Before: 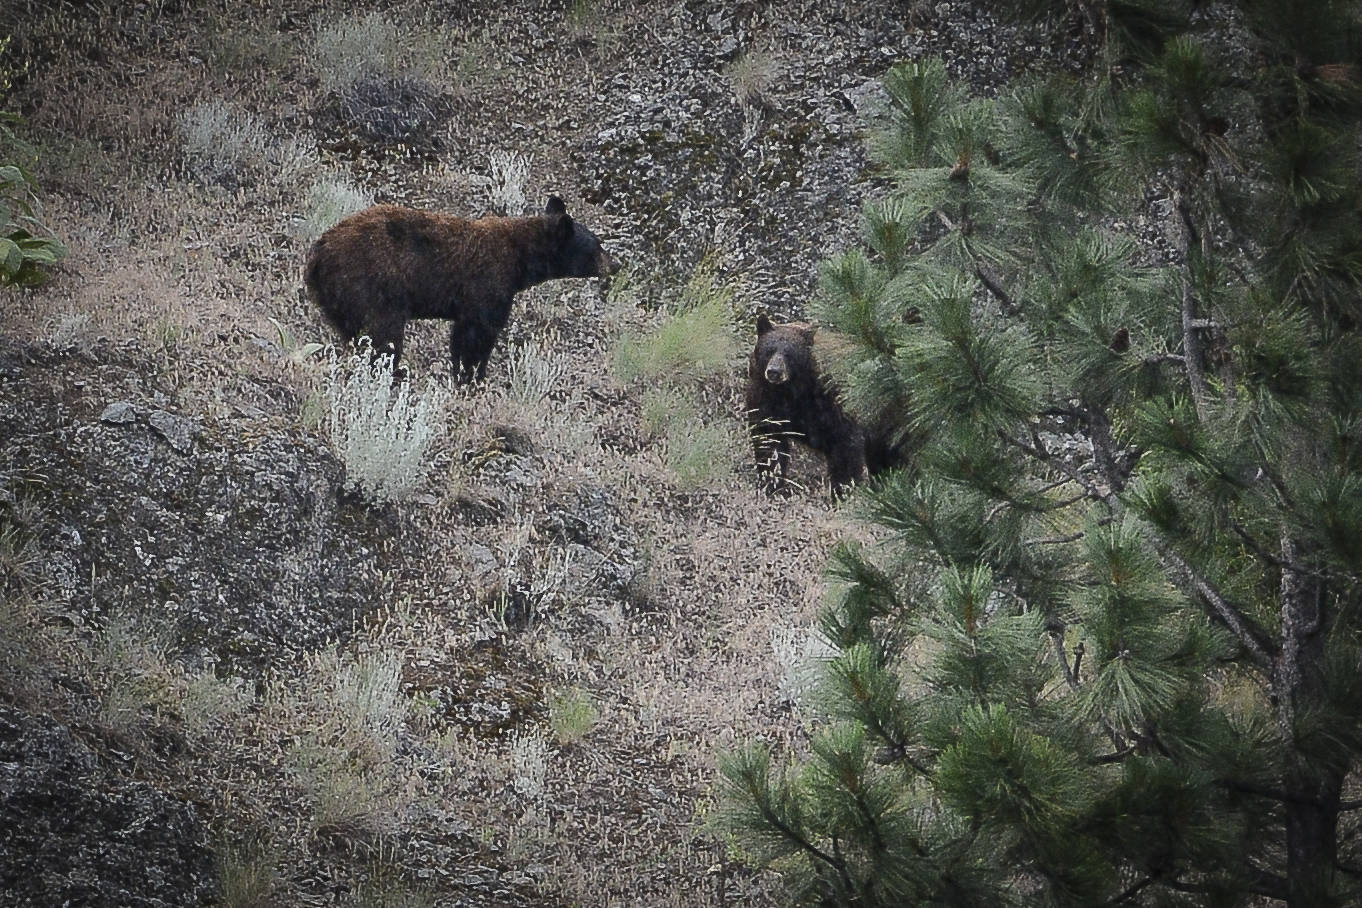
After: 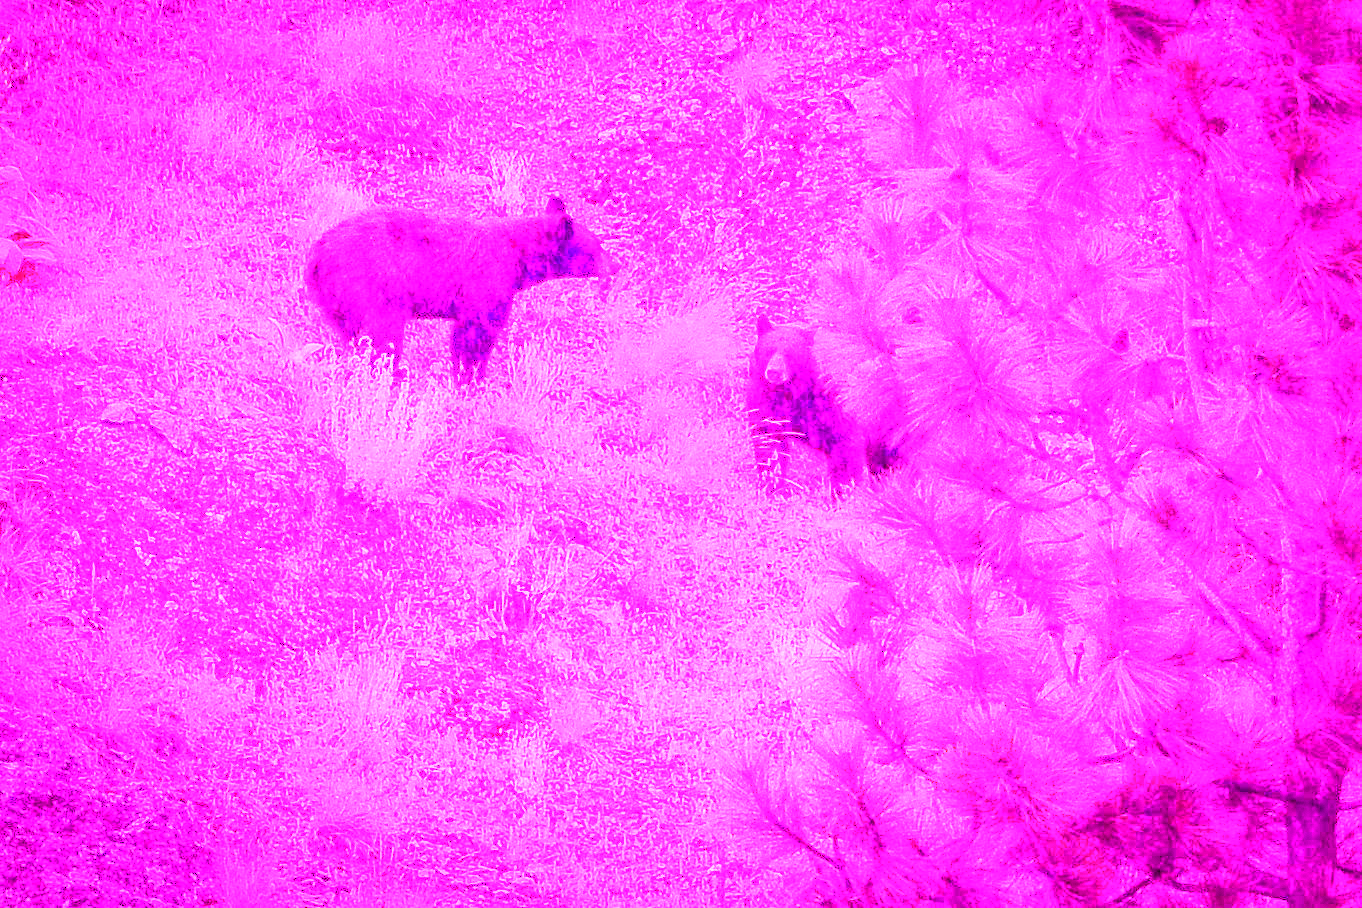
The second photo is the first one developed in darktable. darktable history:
exposure: black level correction 0.009, exposure -0.159 EV, compensate highlight preservation false
white balance: red 8, blue 8
